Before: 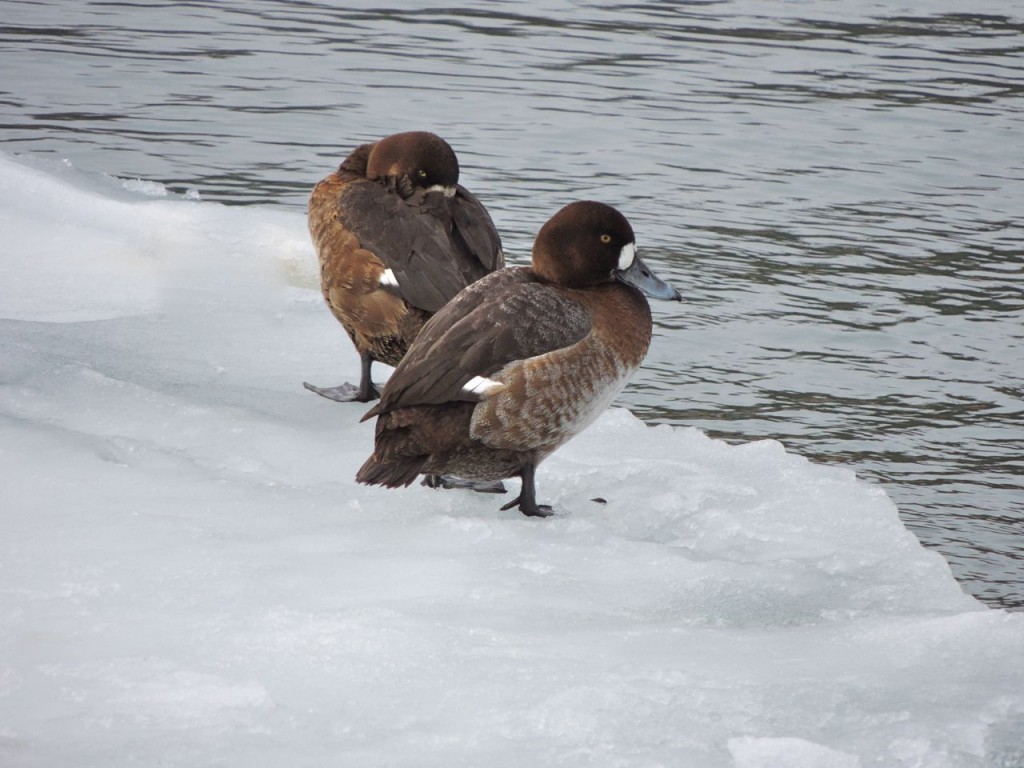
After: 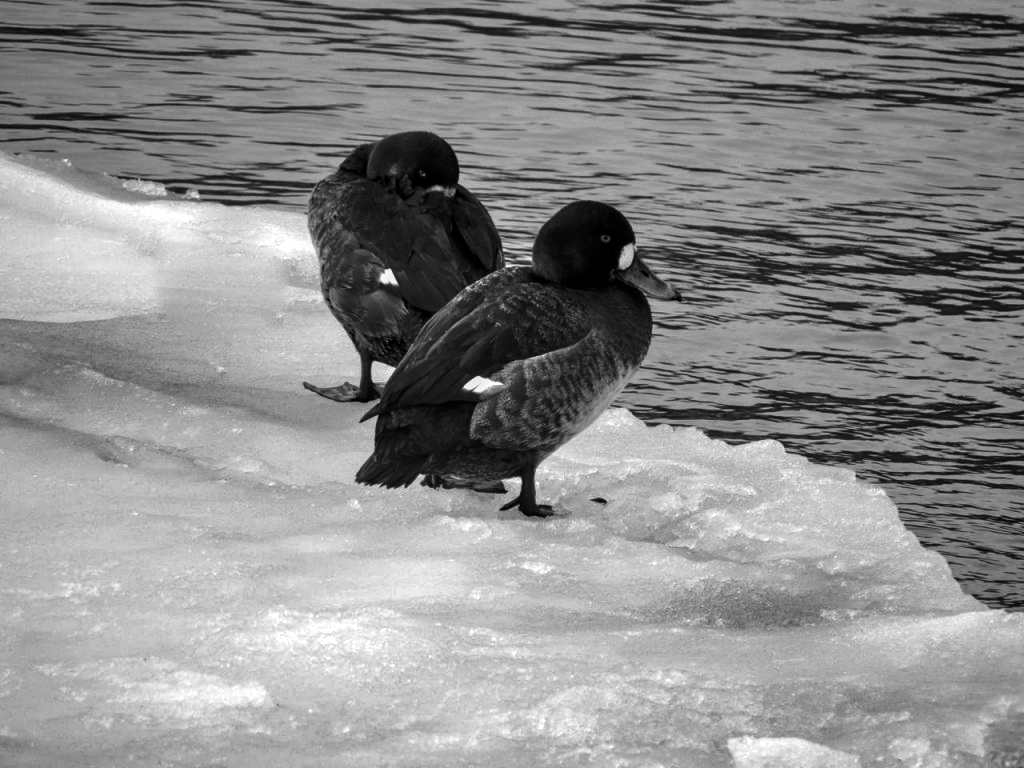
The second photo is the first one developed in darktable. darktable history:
contrast brightness saturation: contrast -0.03, brightness -0.59, saturation -1
shadows and highlights: shadows 40, highlights -54, highlights color adjustment 46%, low approximation 0.01, soften with gaussian
color balance rgb: perceptual saturation grading › global saturation 20%, perceptual saturation grading › highlights -50%, perceptual saturation grading › shadows 30%, perceptual brilliance grading › global brilliance 10%, perceptual brilliance grading › shadows 15%
local contrast: on, module defaults
